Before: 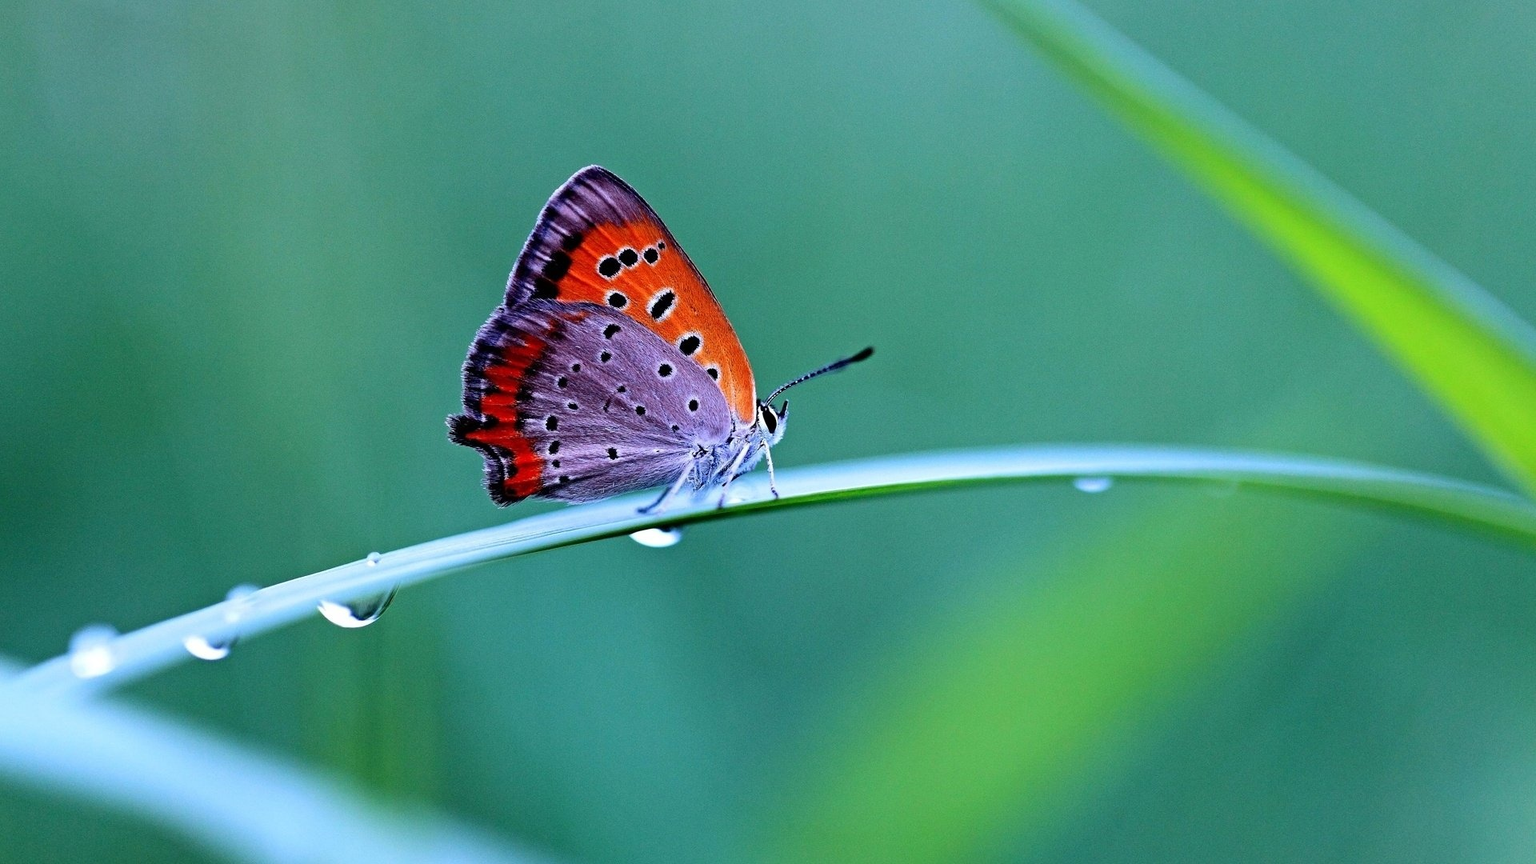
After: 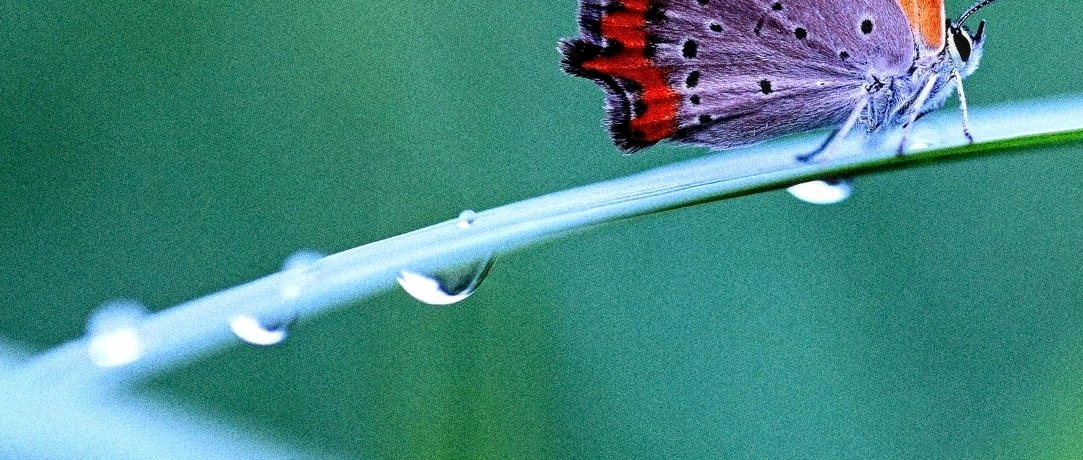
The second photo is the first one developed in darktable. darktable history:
crop: top 44.483%, right 43.593%, bottom 12.892%
white balance: emerald 1
grain: coarseness 14.49 ISO, strength 48.04%, mid-tones bias 35%
local contrast: on, module defaults
